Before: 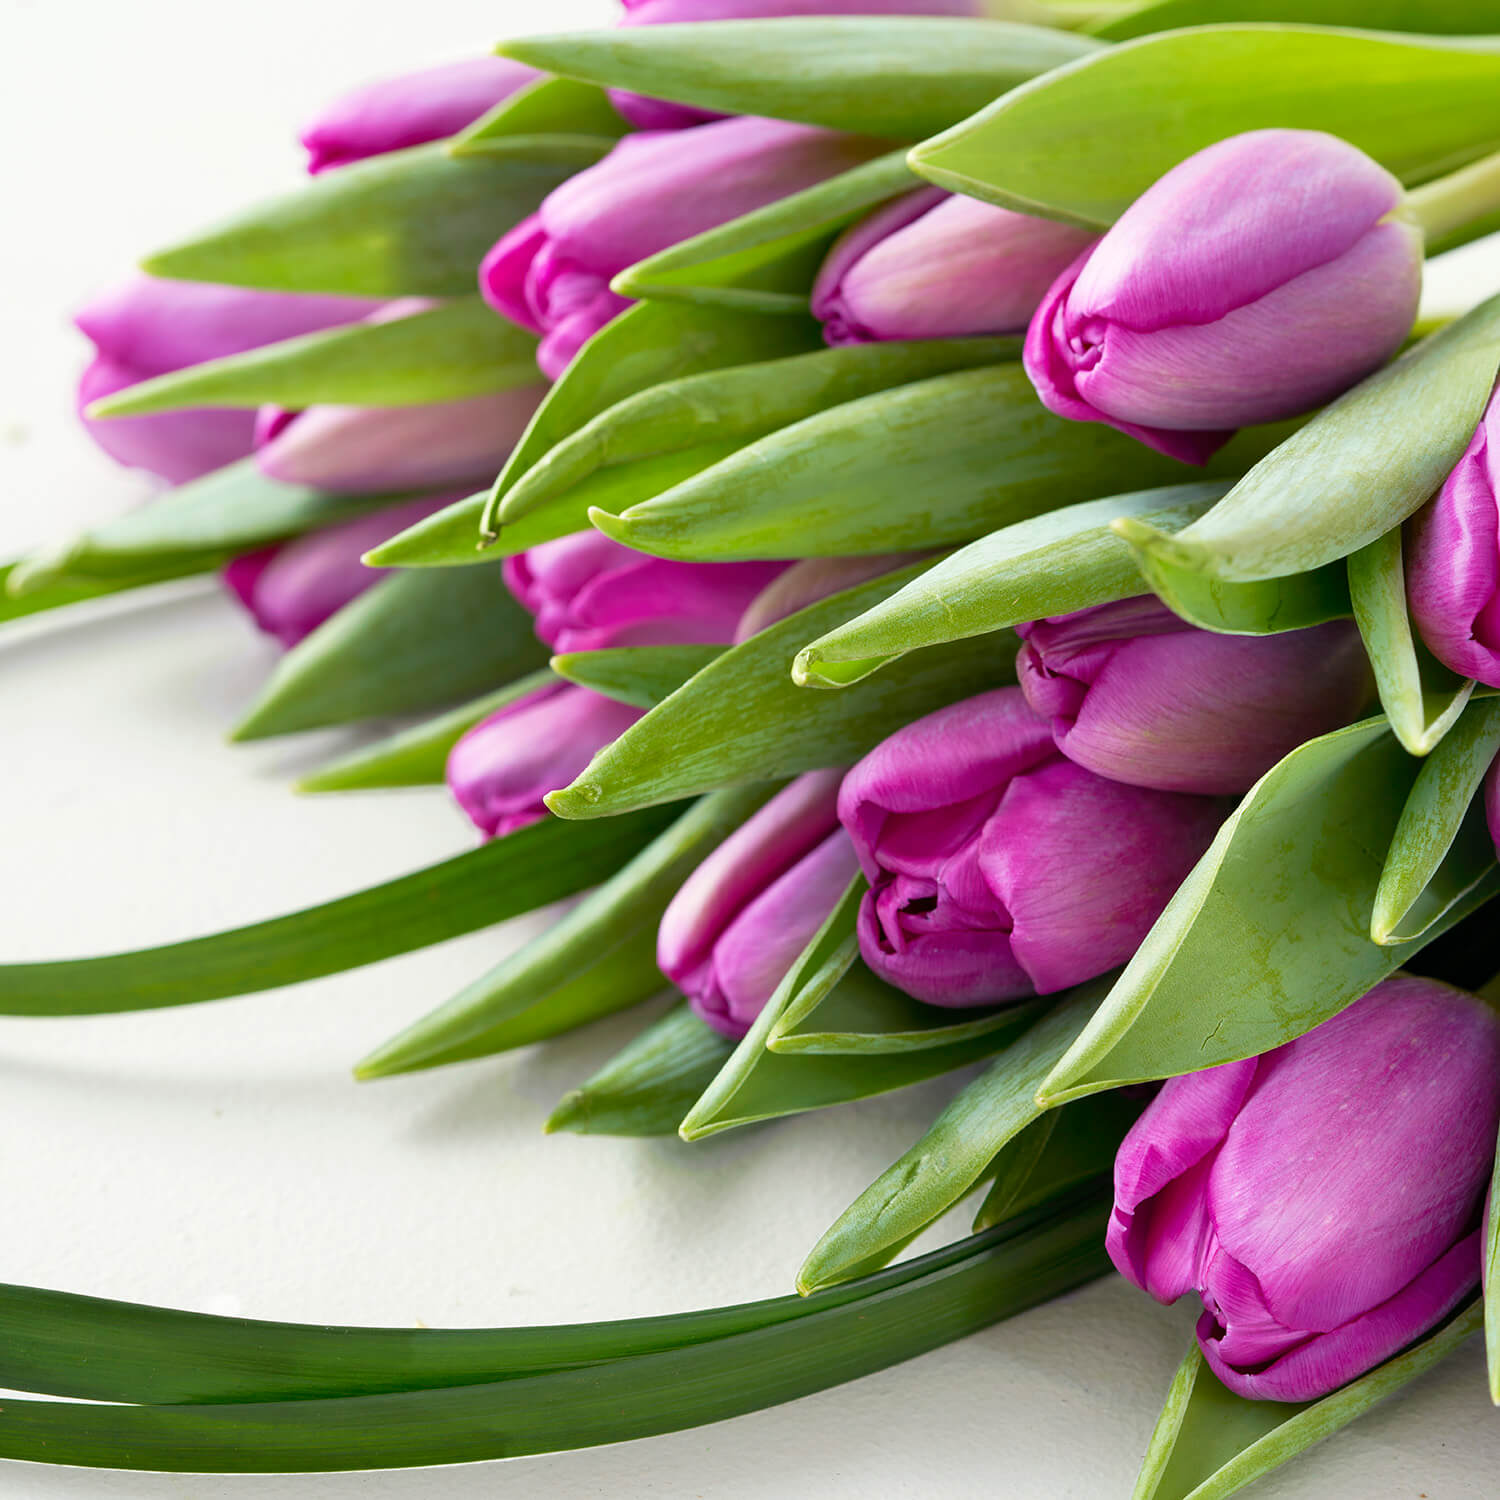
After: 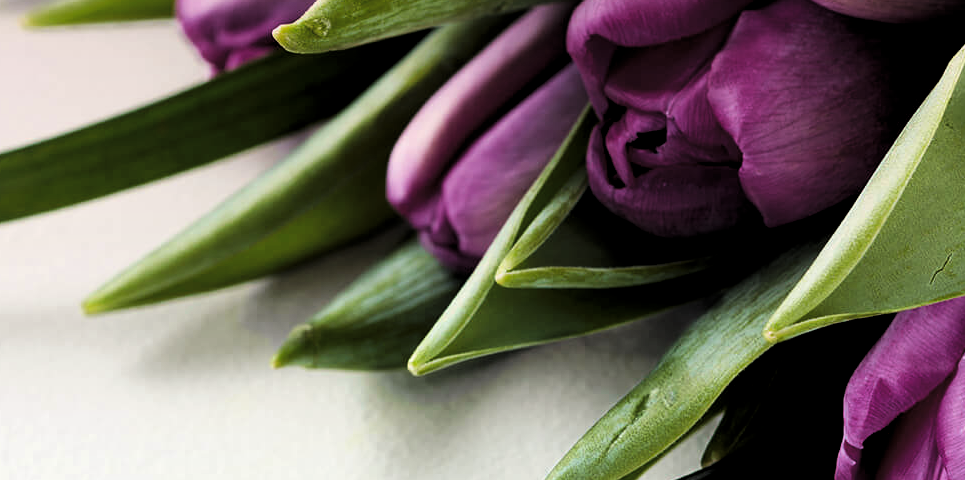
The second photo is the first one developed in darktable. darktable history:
crop: left 18.091%, top 51.13%, right 17.525%, bottom 16.85%
levels: mode automatic, black 8.58%, gray 59.42%, levels [0, 0.445, 1]
graduated density: density 0.38 EV, hardness 21%, rotation -6.11°, saturation 32%
filmic rgb: black relative exposure -7.15 EV, white relative exposure 5.36 EV, hardness 3.02, color science v6 (2022)
